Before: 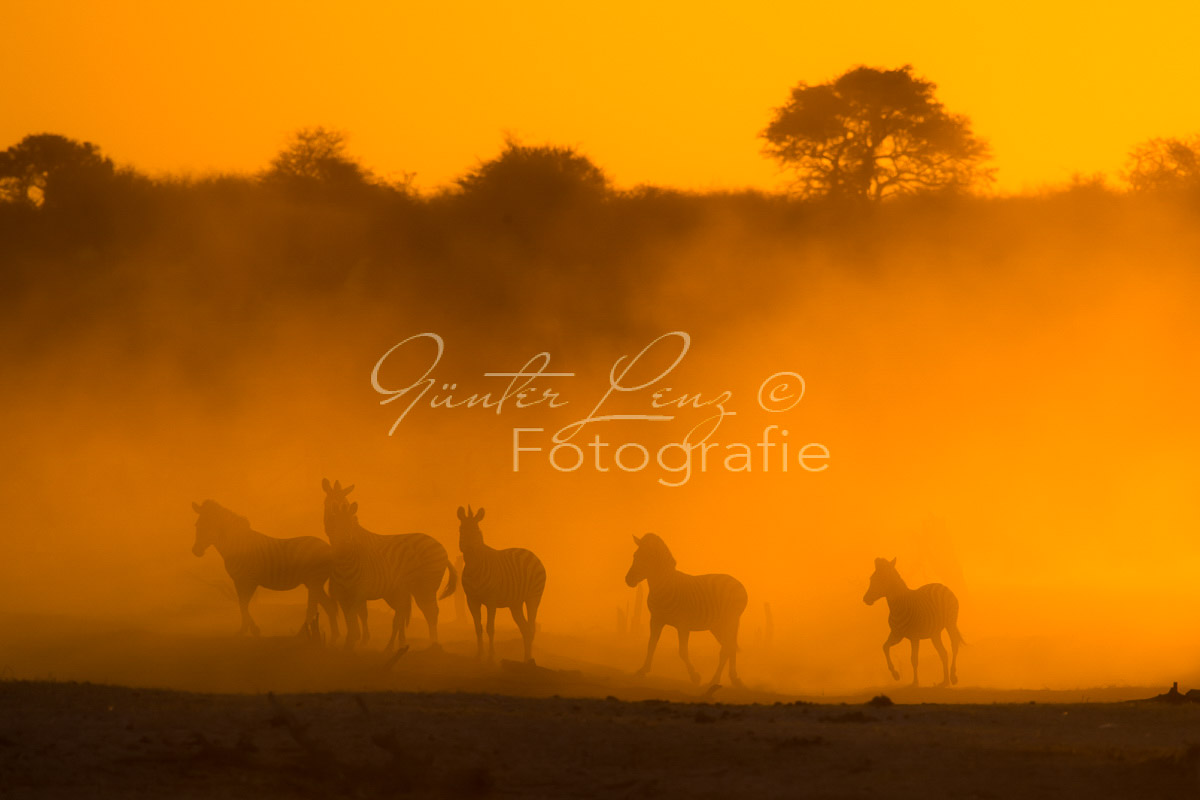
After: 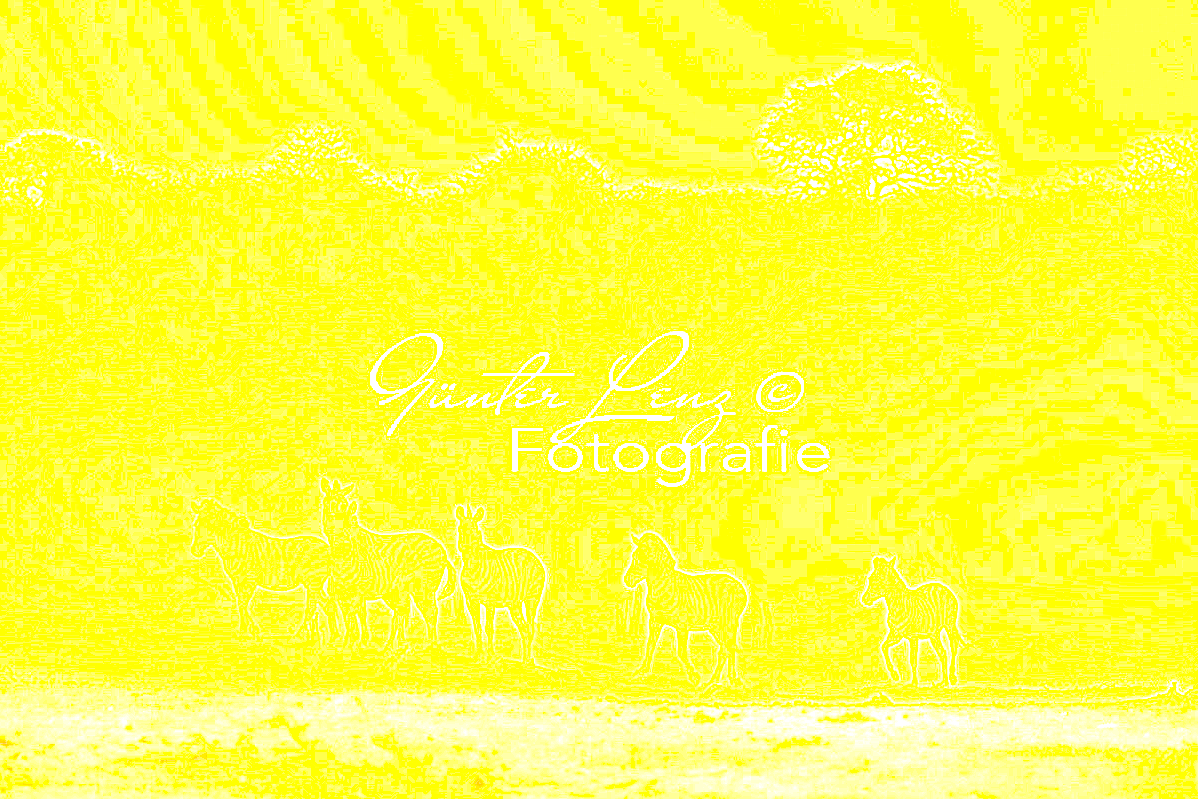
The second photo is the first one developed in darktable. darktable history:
crop and rotate: left 0.126%
sharpen: on, module defaults
exposure: exposure 8 EV, compensate highlight preservation false
